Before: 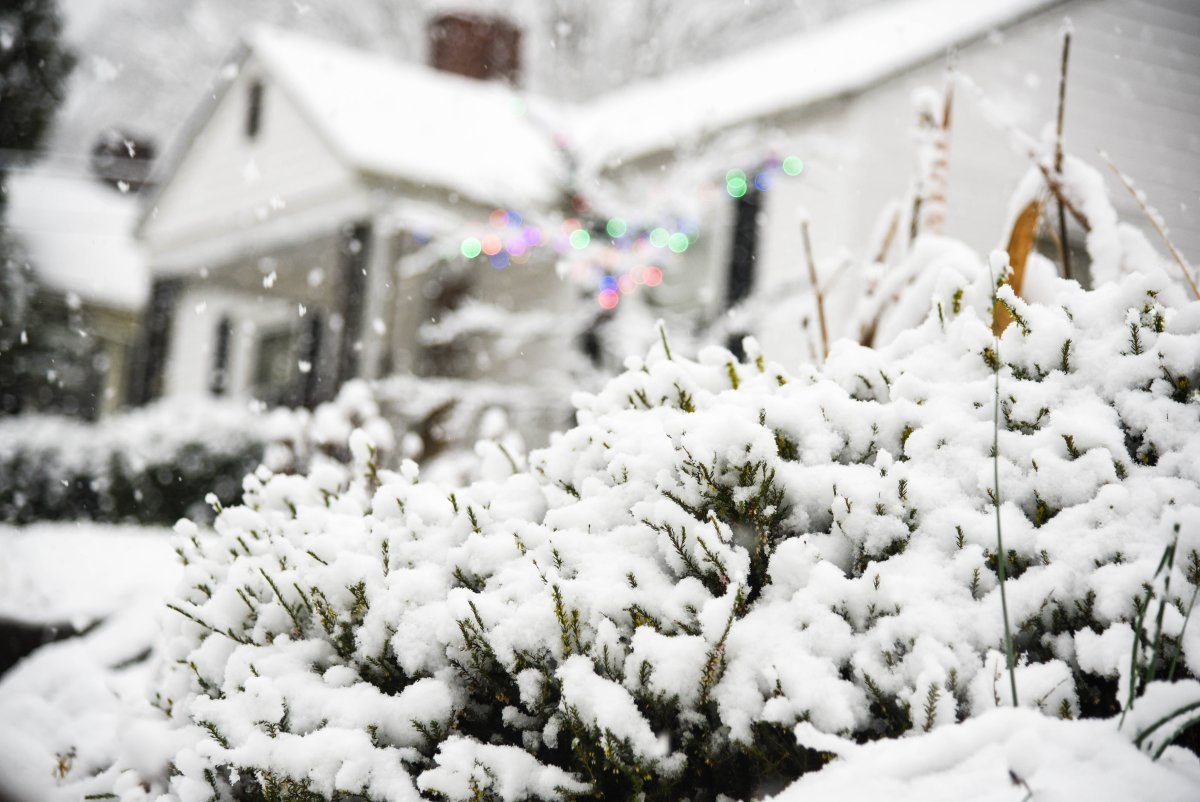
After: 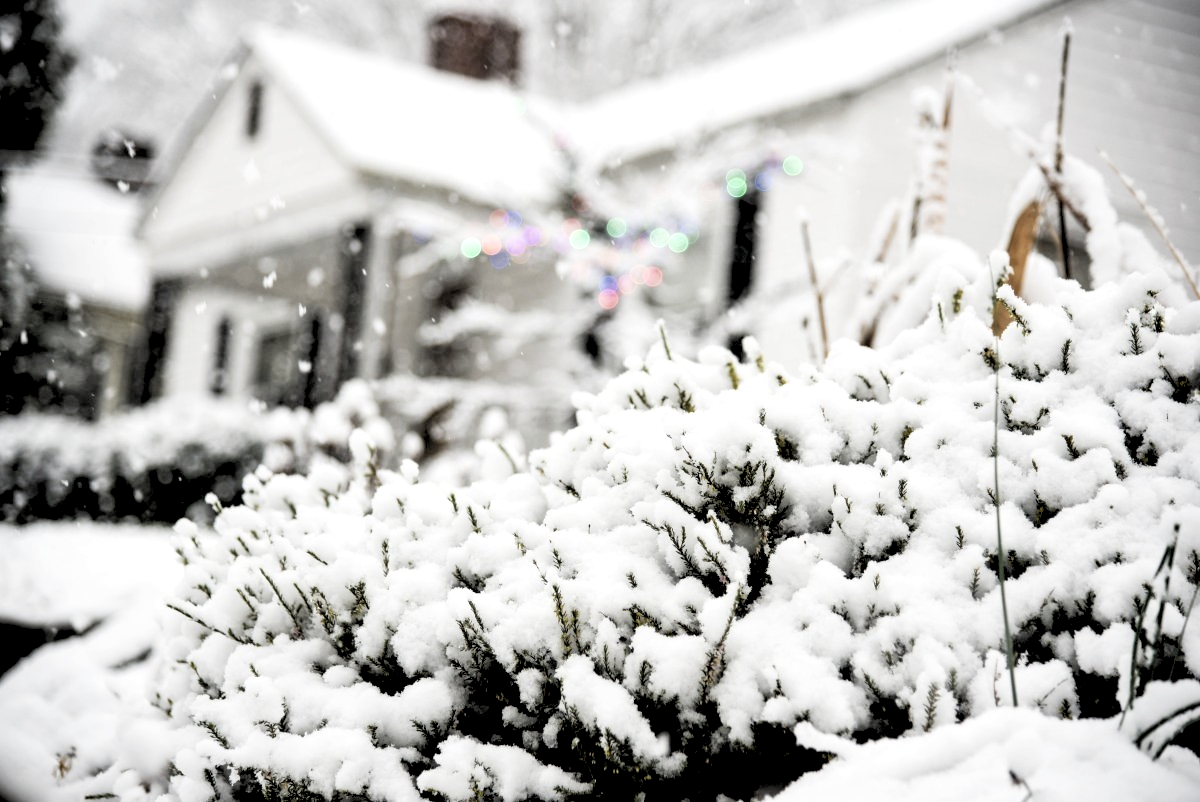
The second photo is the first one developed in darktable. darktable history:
rgb levels: levels [[0.029, 0.461, 0.922], [0, 0.5, 1], [0, 0.5, 1]]
contrast brightness saturation: contrast 0.1, saturation -0.36
